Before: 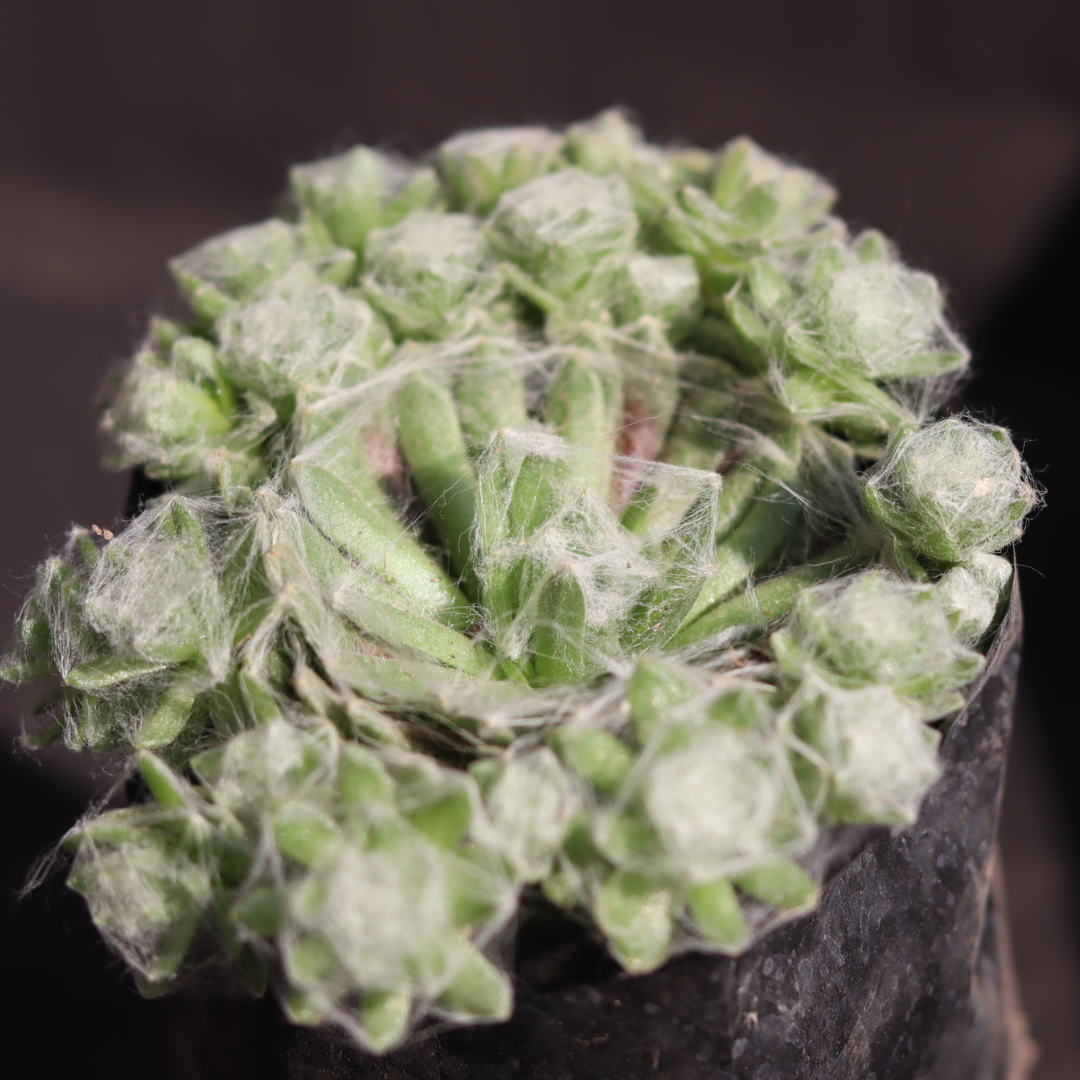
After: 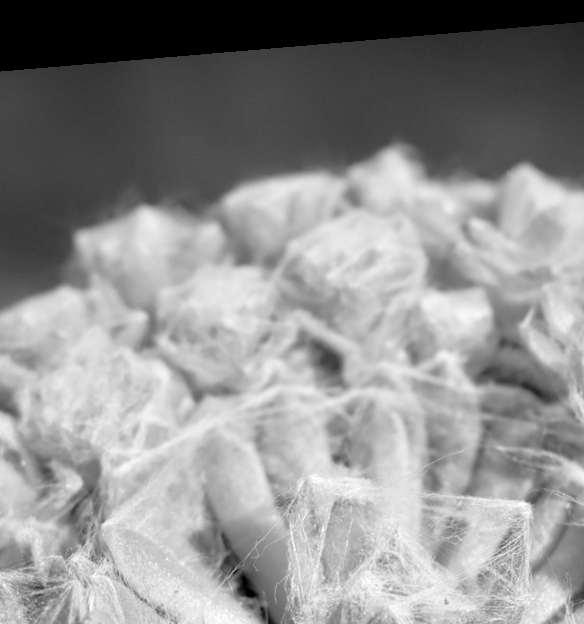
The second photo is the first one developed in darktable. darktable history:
monochrome: on, module defaults
crop: left 19.556%, right 30.401%, bottom 46.458%
rotate and perspective: rotation -4.86°, automatic cropping off
tone equalizer: -7 EV 0.15 EV, -6 EV 0.6 EV, -5 EV 1.15 EV, -4 EV 1.33 EV, -3 EV 1.15 EV, -2 EV 0.6 EV, -1 EV 0.15 EV, mask exposure compensation -0.5 EV
rgb levels: levels [[0.013, 0.434, 0.89], [0, 0.5, 1], [0, 0.5, 1]]
